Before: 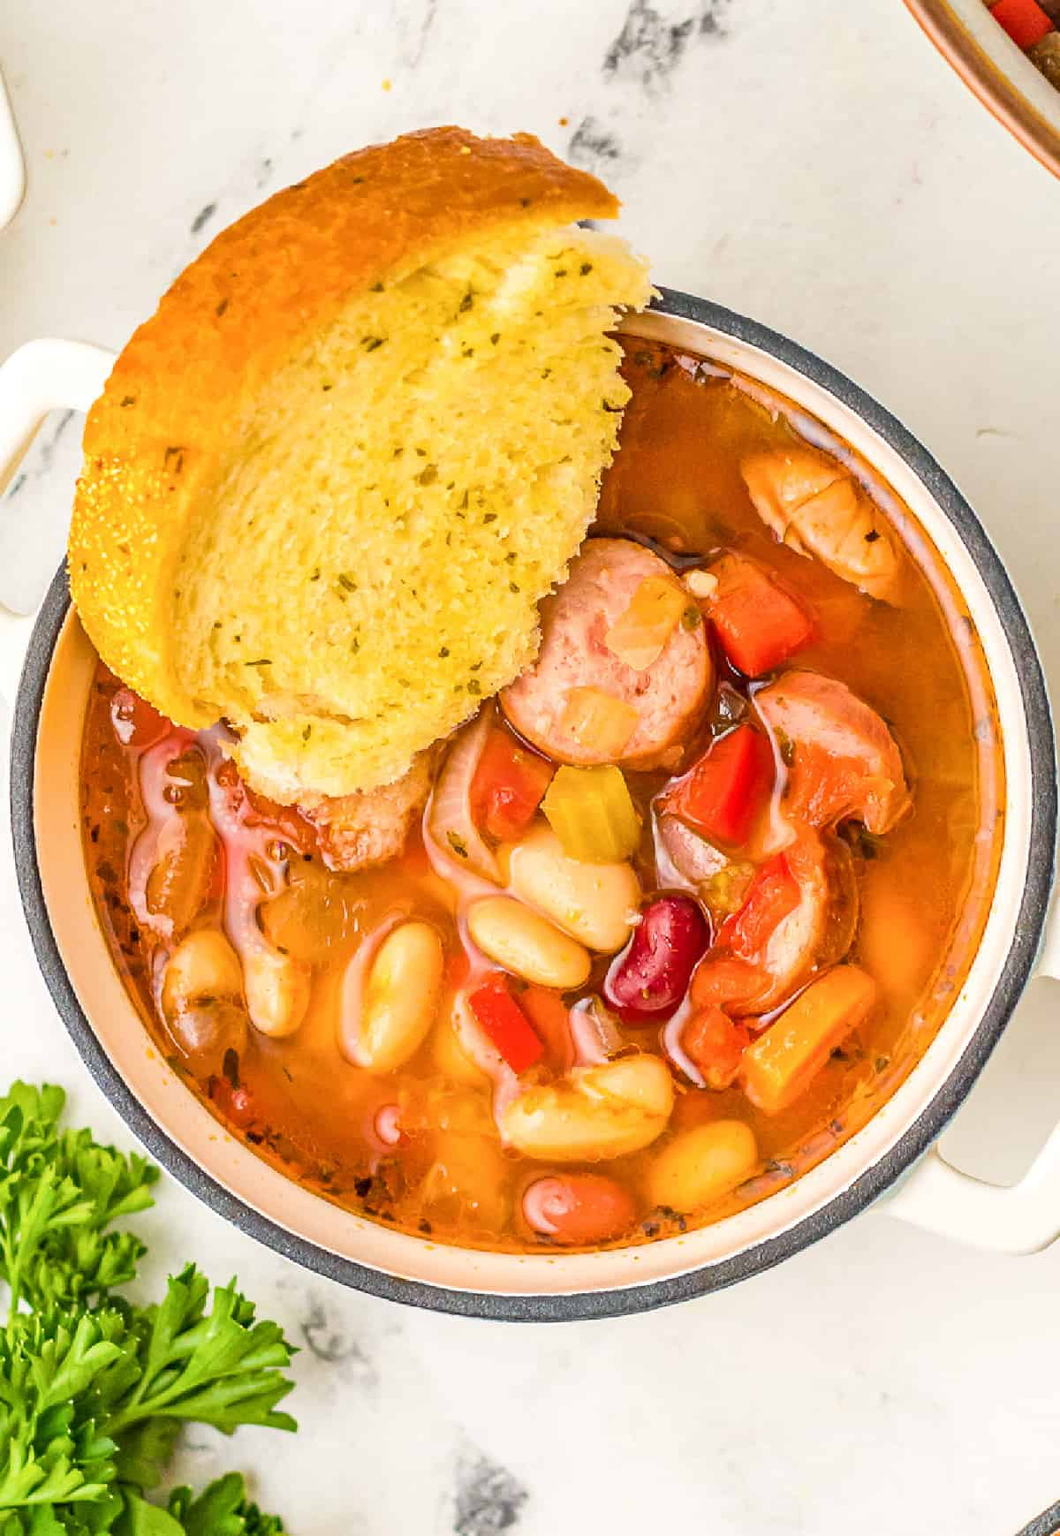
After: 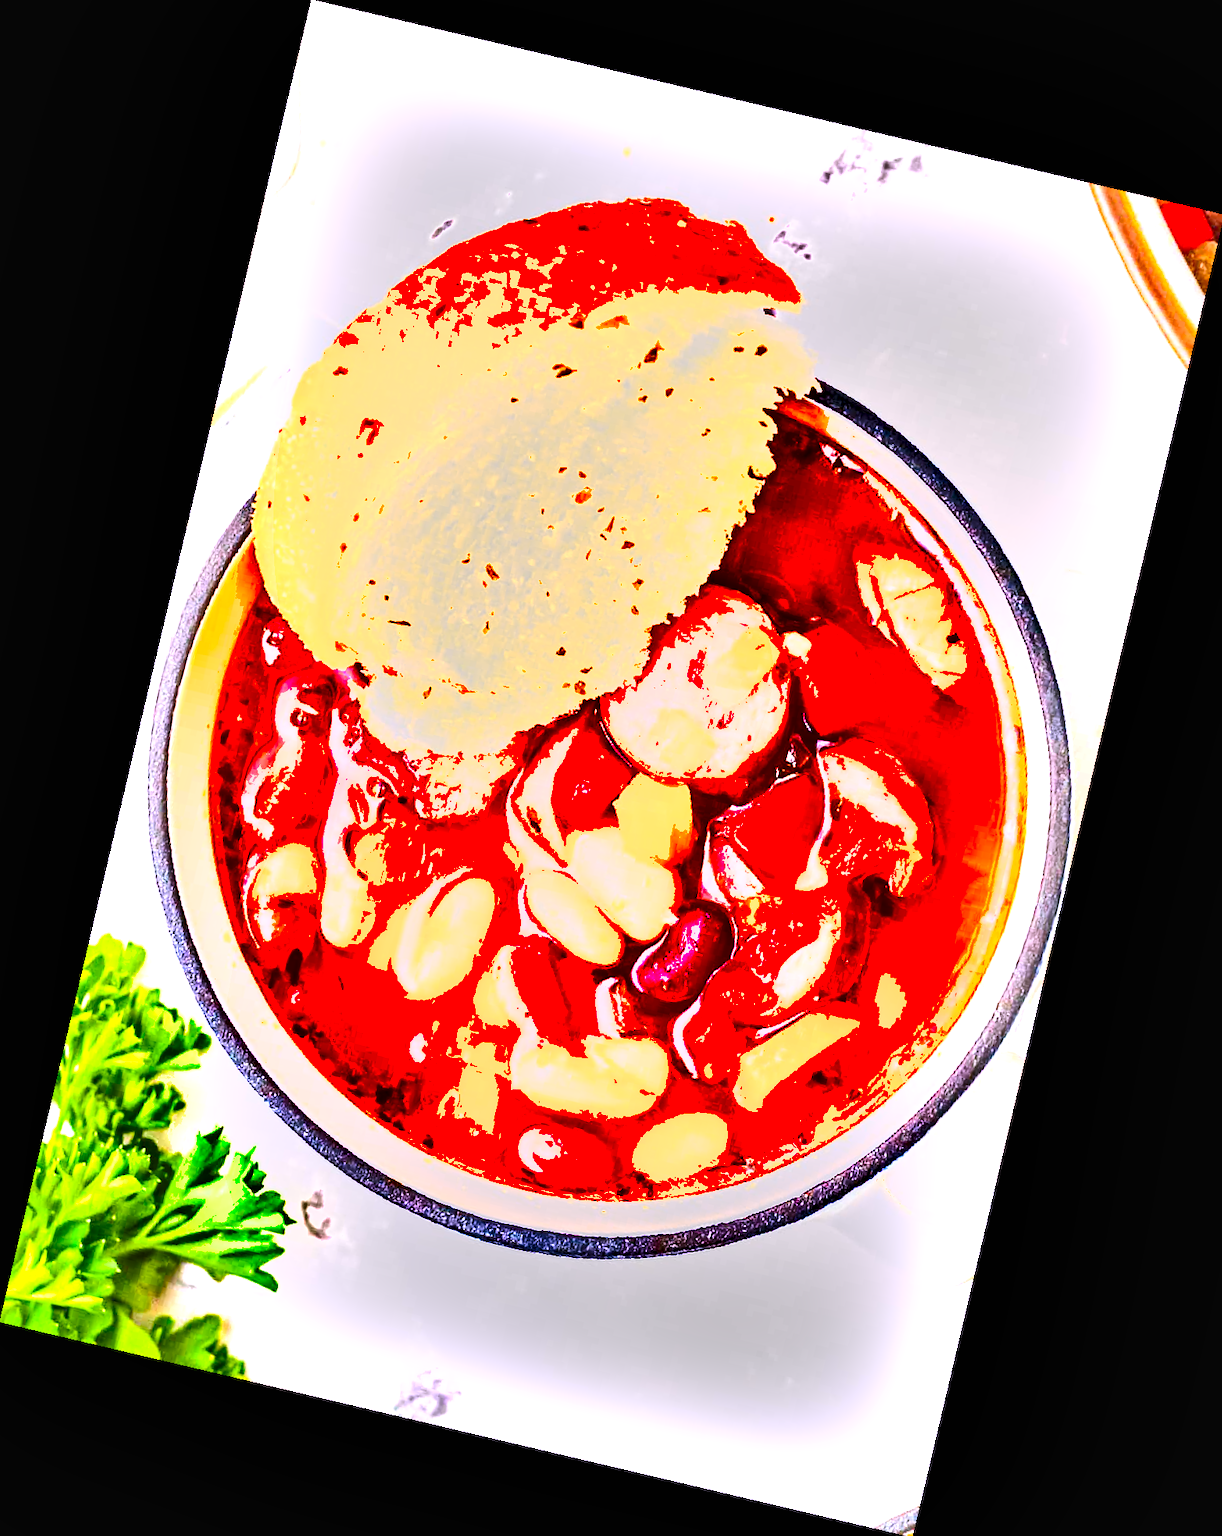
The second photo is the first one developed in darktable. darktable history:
rotate and perspective: rotation 13.27°, automatic cropping off
contrast brightness saturation: contrast 0.18, saturation 0.3
exposure: black level correction 0, exposure 1.7 EV, compensate exposure bias true, compensate highlight preservation false
white balance: red 1.042, blue 1.17
shadows and highlights: shadows 80.73, white point adjustment -9.07, highlights -61.46, soften with gaussian
